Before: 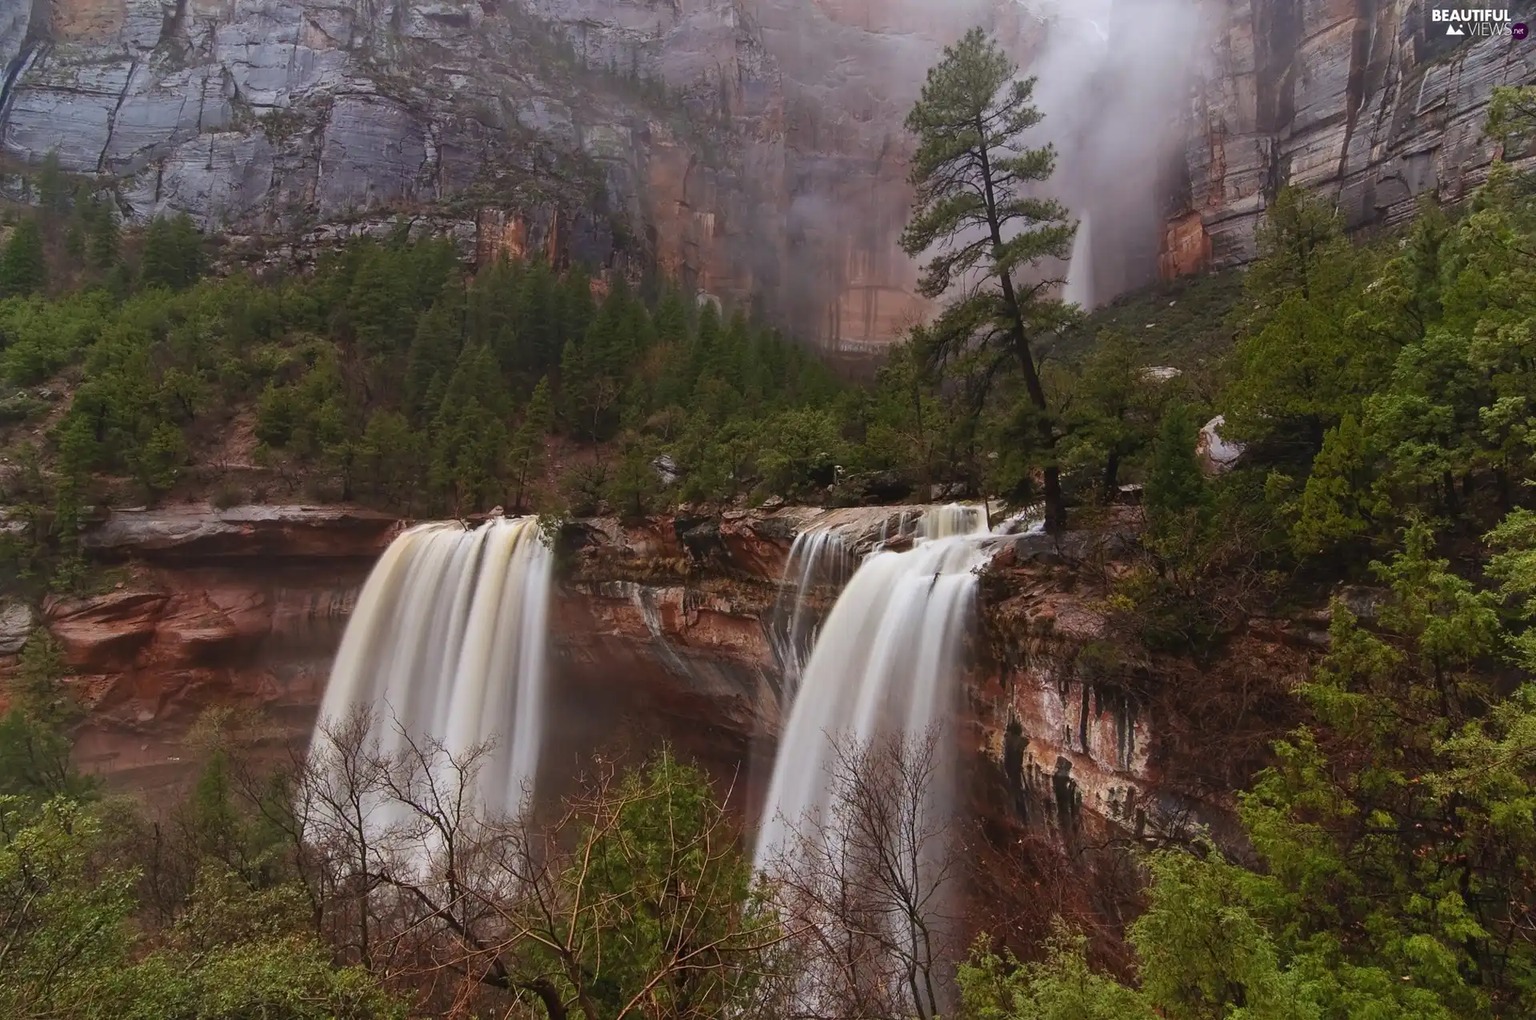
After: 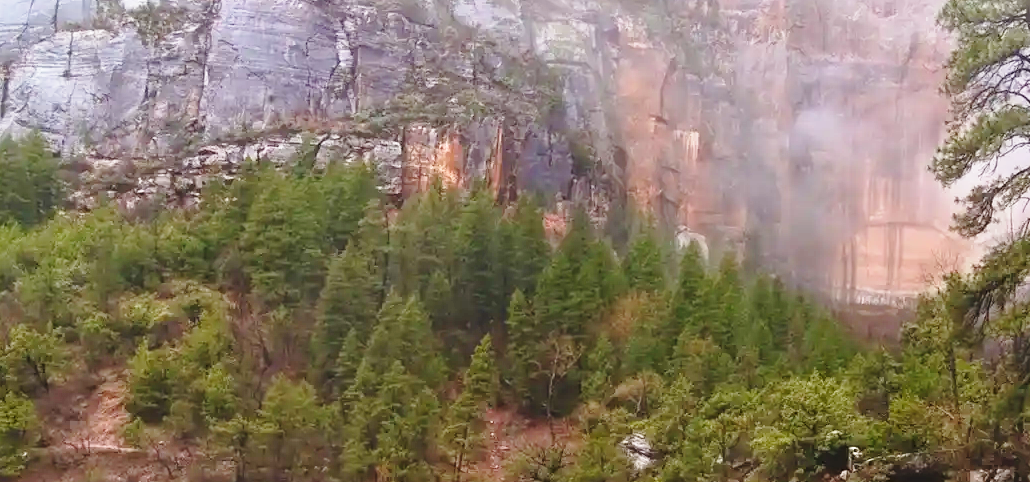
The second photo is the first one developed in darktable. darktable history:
crop: left 10.121%, top 10.631%, right 36.218%, bottom 51.526%
exposure: exposure 1 EV, compensate highlight preservation false
base curve: curves: ch0 [(0, 0) (0.028, 0.03) (0.121, 0.232) (0.46, 0.748) (0.859, 0.968) (1, 1)], preserve colors none
